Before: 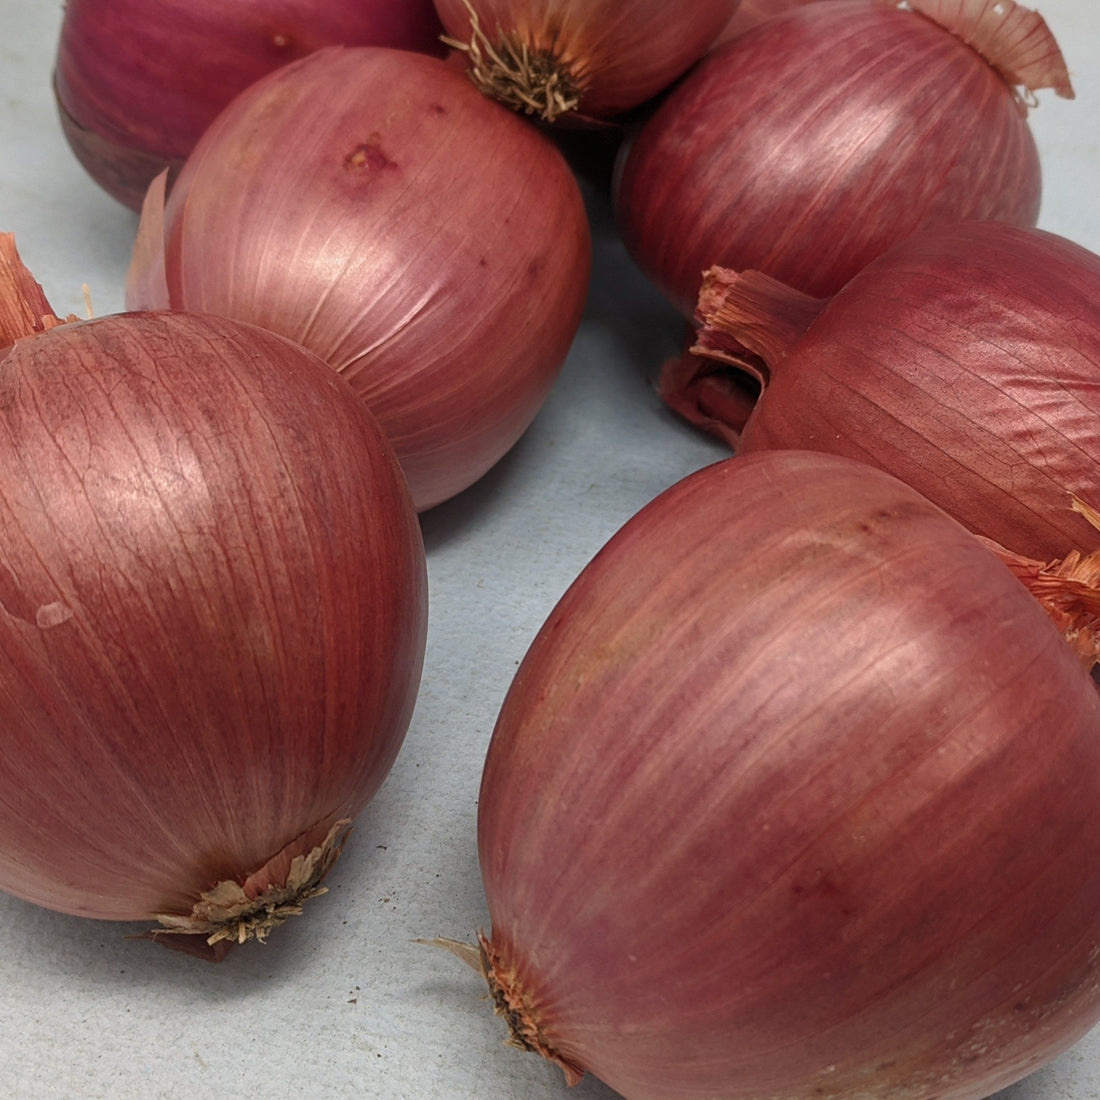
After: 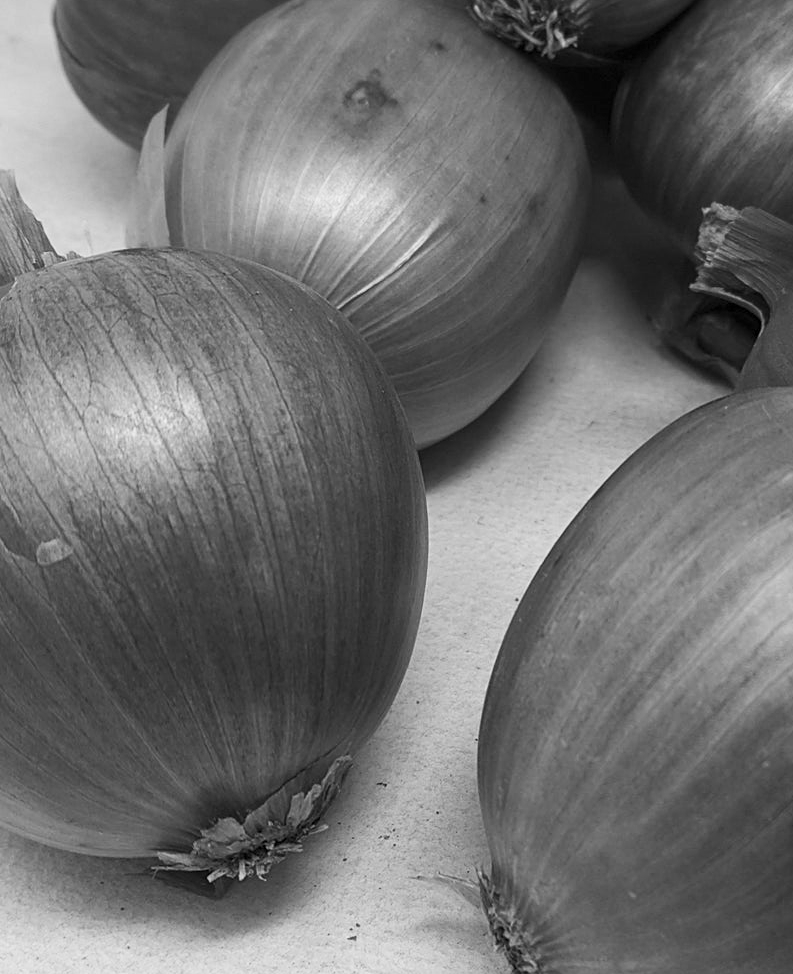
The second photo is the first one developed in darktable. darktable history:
contrast brightness saturation: contrast 0.197, brightness 0.157, saturation 0.228
crop: top 5.743%, right 27.865%, bottom 5.698%
color calibration: output gray [0.21, 0.42, 0.37, 0], illuminant as shot in camera, x 0.358, y 0.373, temperature 4628.91 K
velvia: strength 31.68%, mid-tones bias 0.207
sharpen: amount 0.201
